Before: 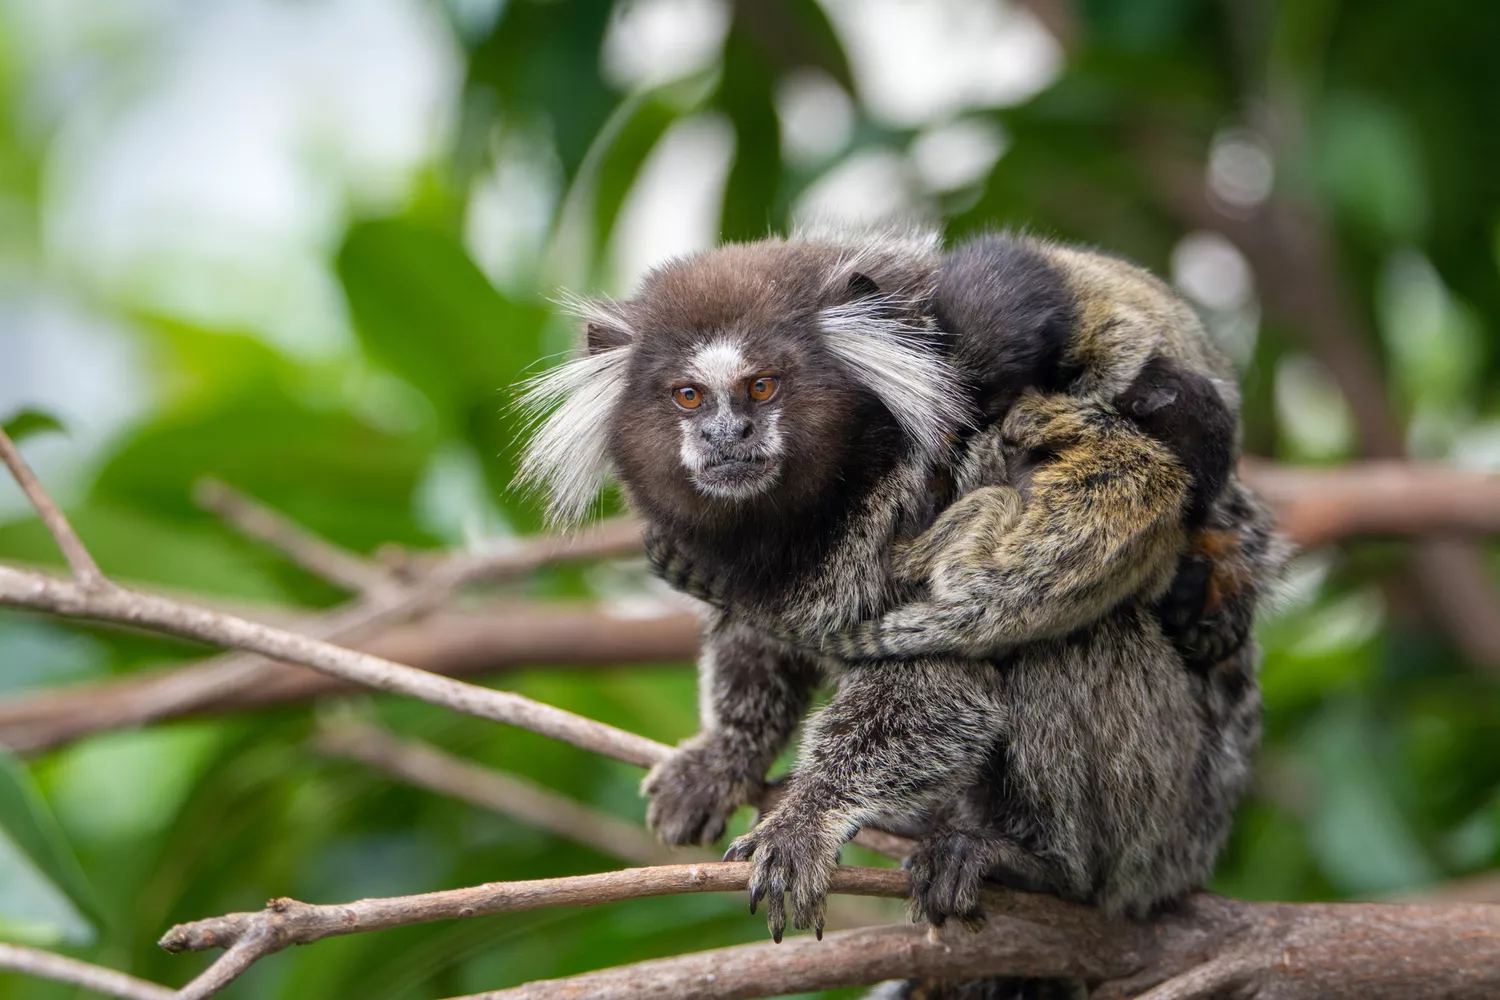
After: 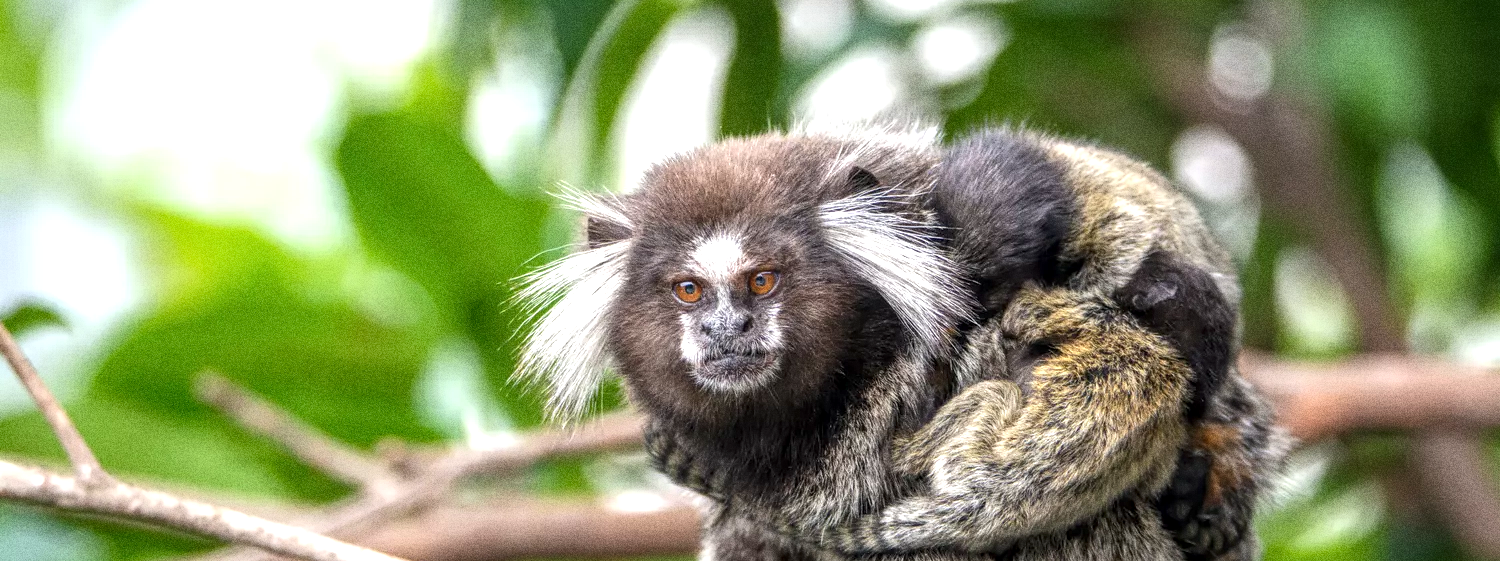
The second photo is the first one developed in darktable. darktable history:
exposure: black level correction 0, exposure 0.7 EV, compensate exposure bias true, compensate highlight preservation false
local contrast: highlights 99%, shadows 86%, detail 160%, midtone range 0.2
grain: coarseness 0.09 ISO, strength 40%
crop and rotate: top 10.605%, bottom 33.274%
